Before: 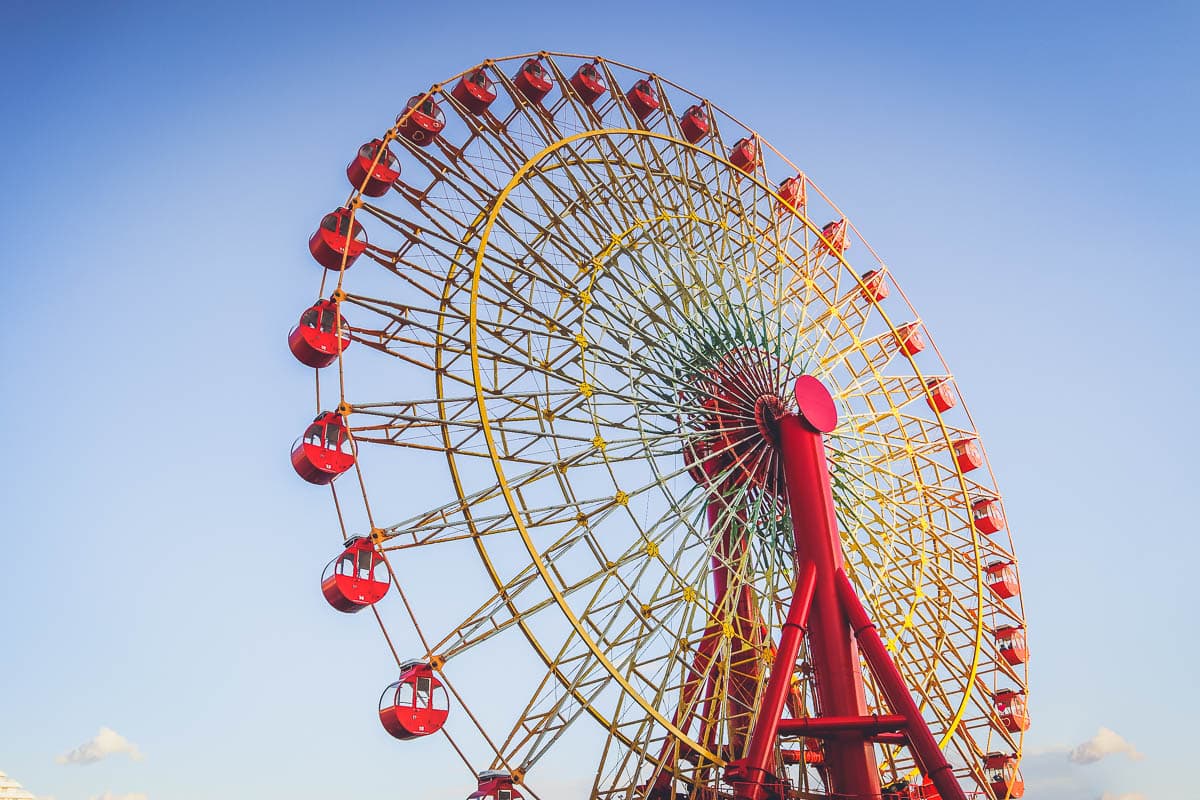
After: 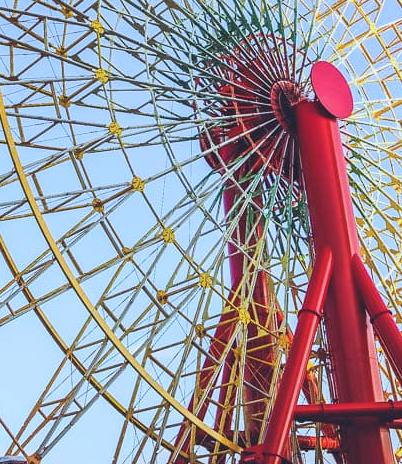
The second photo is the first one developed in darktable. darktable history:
crop: left 40.409%, top 39.257%, right 26.008%, bottom 2.652%
color calibration: gray › normalize channels true, illuminant as shot in camera, x 0.378, y 0.381, temperature 4094.25 K, gamut compression 0.006
